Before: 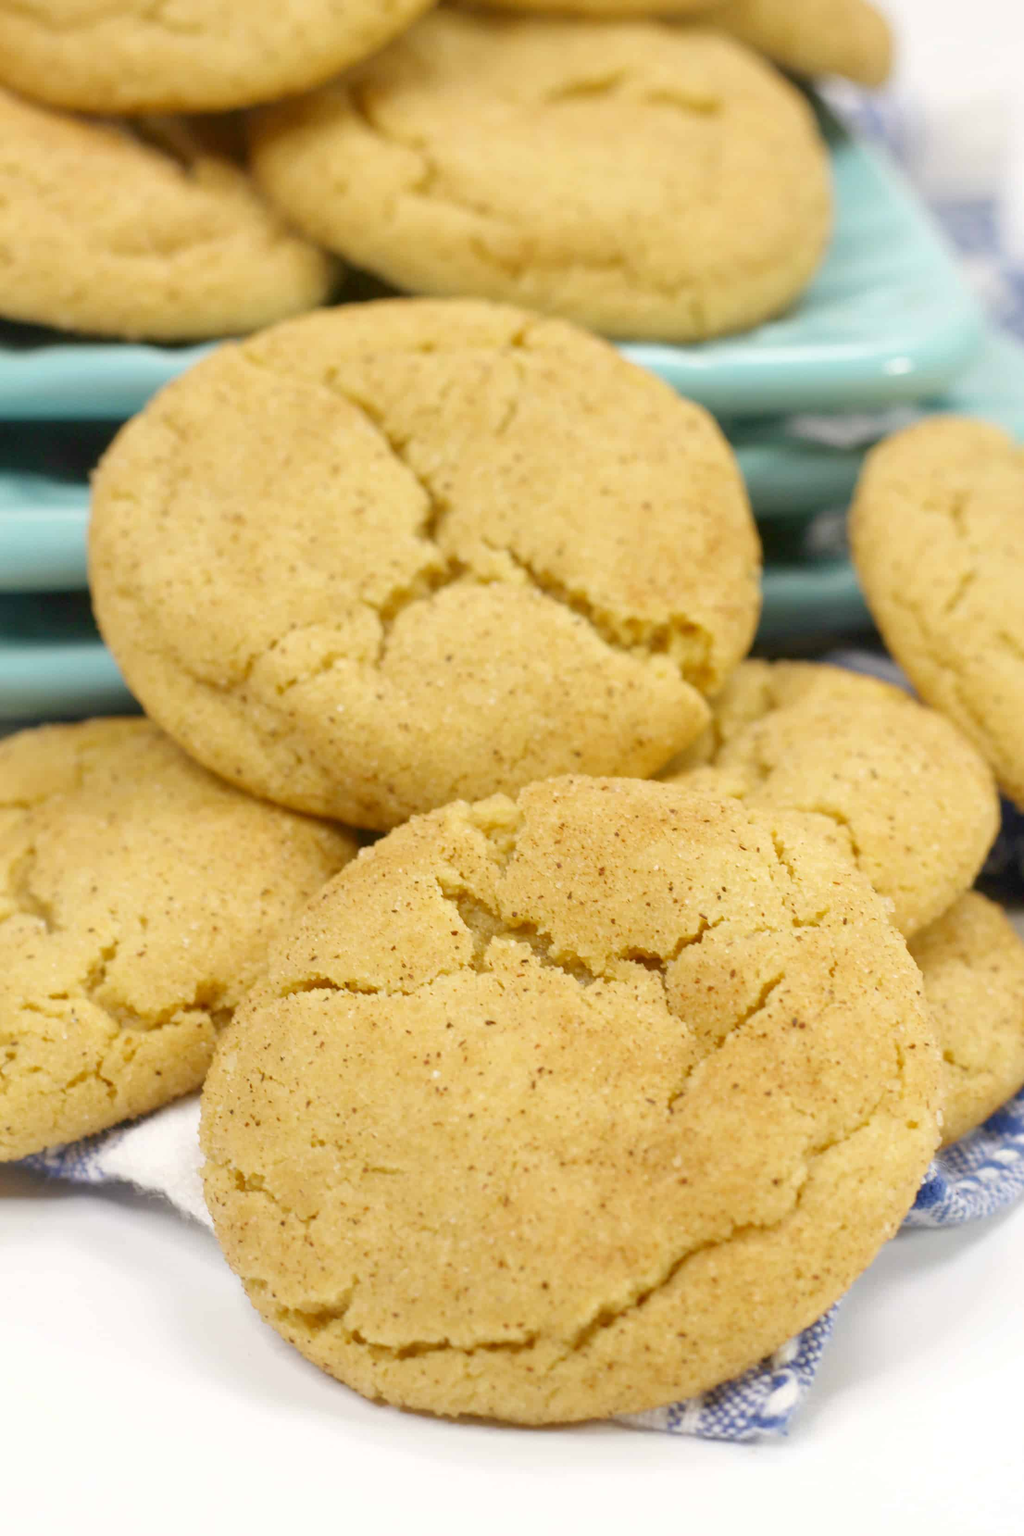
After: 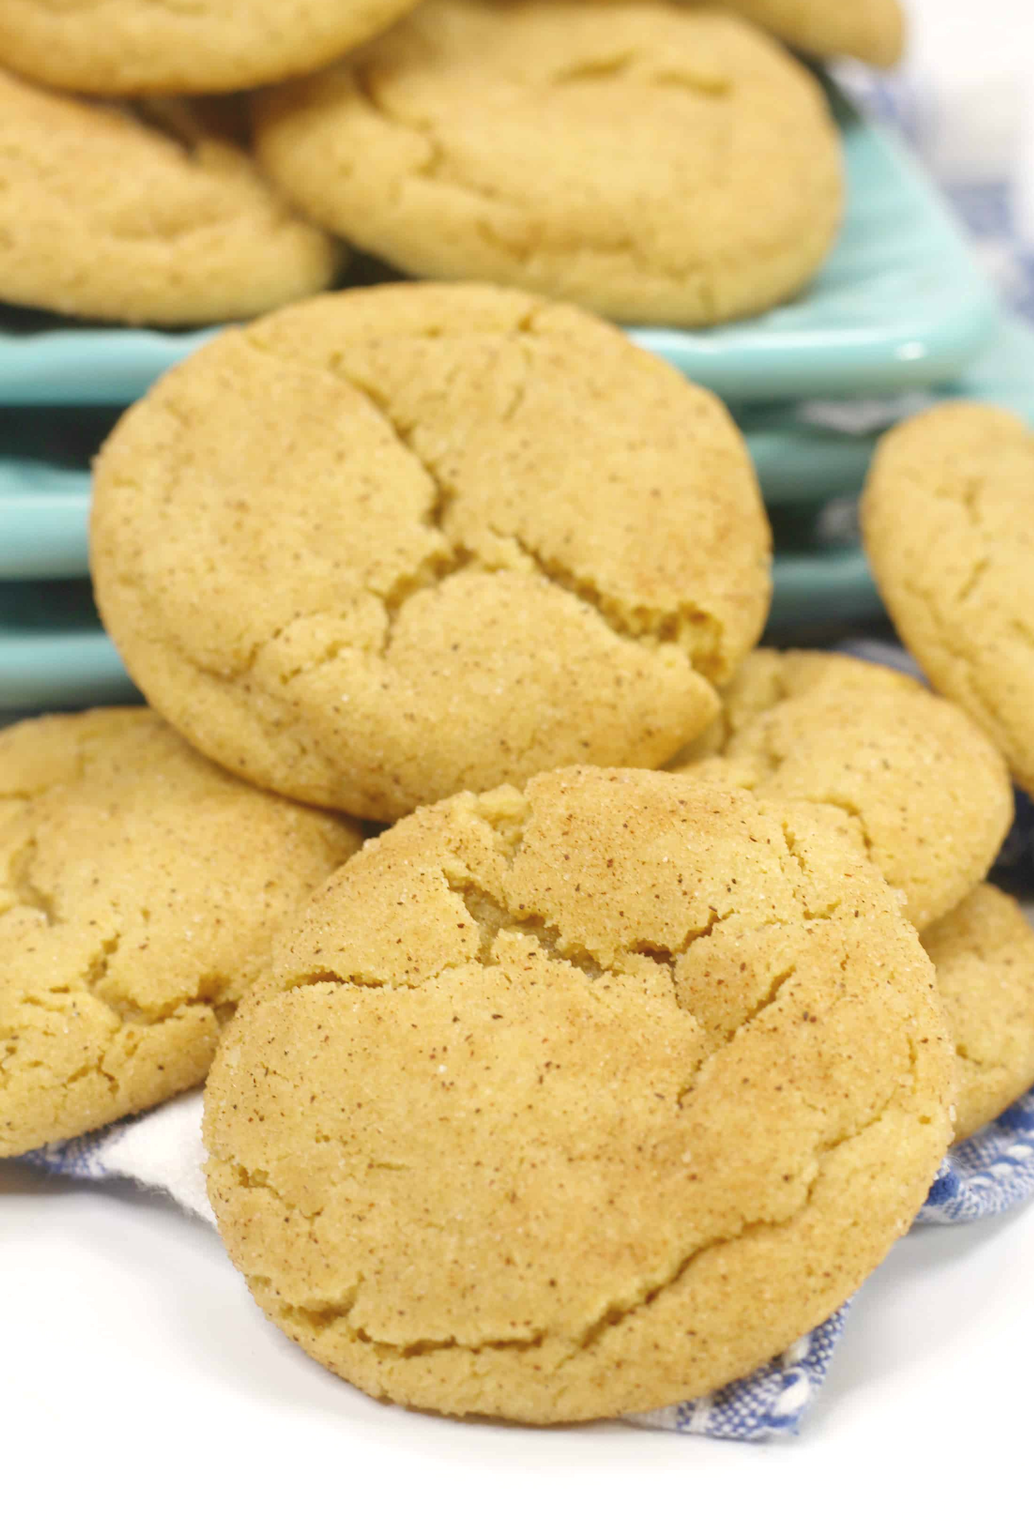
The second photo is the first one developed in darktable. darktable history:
exposure: black level correction -0.008, exposure 0.072 EV, compensate exposure bias true, compensate highlight preservation false
crop: top 1.304%, right 0.017%
